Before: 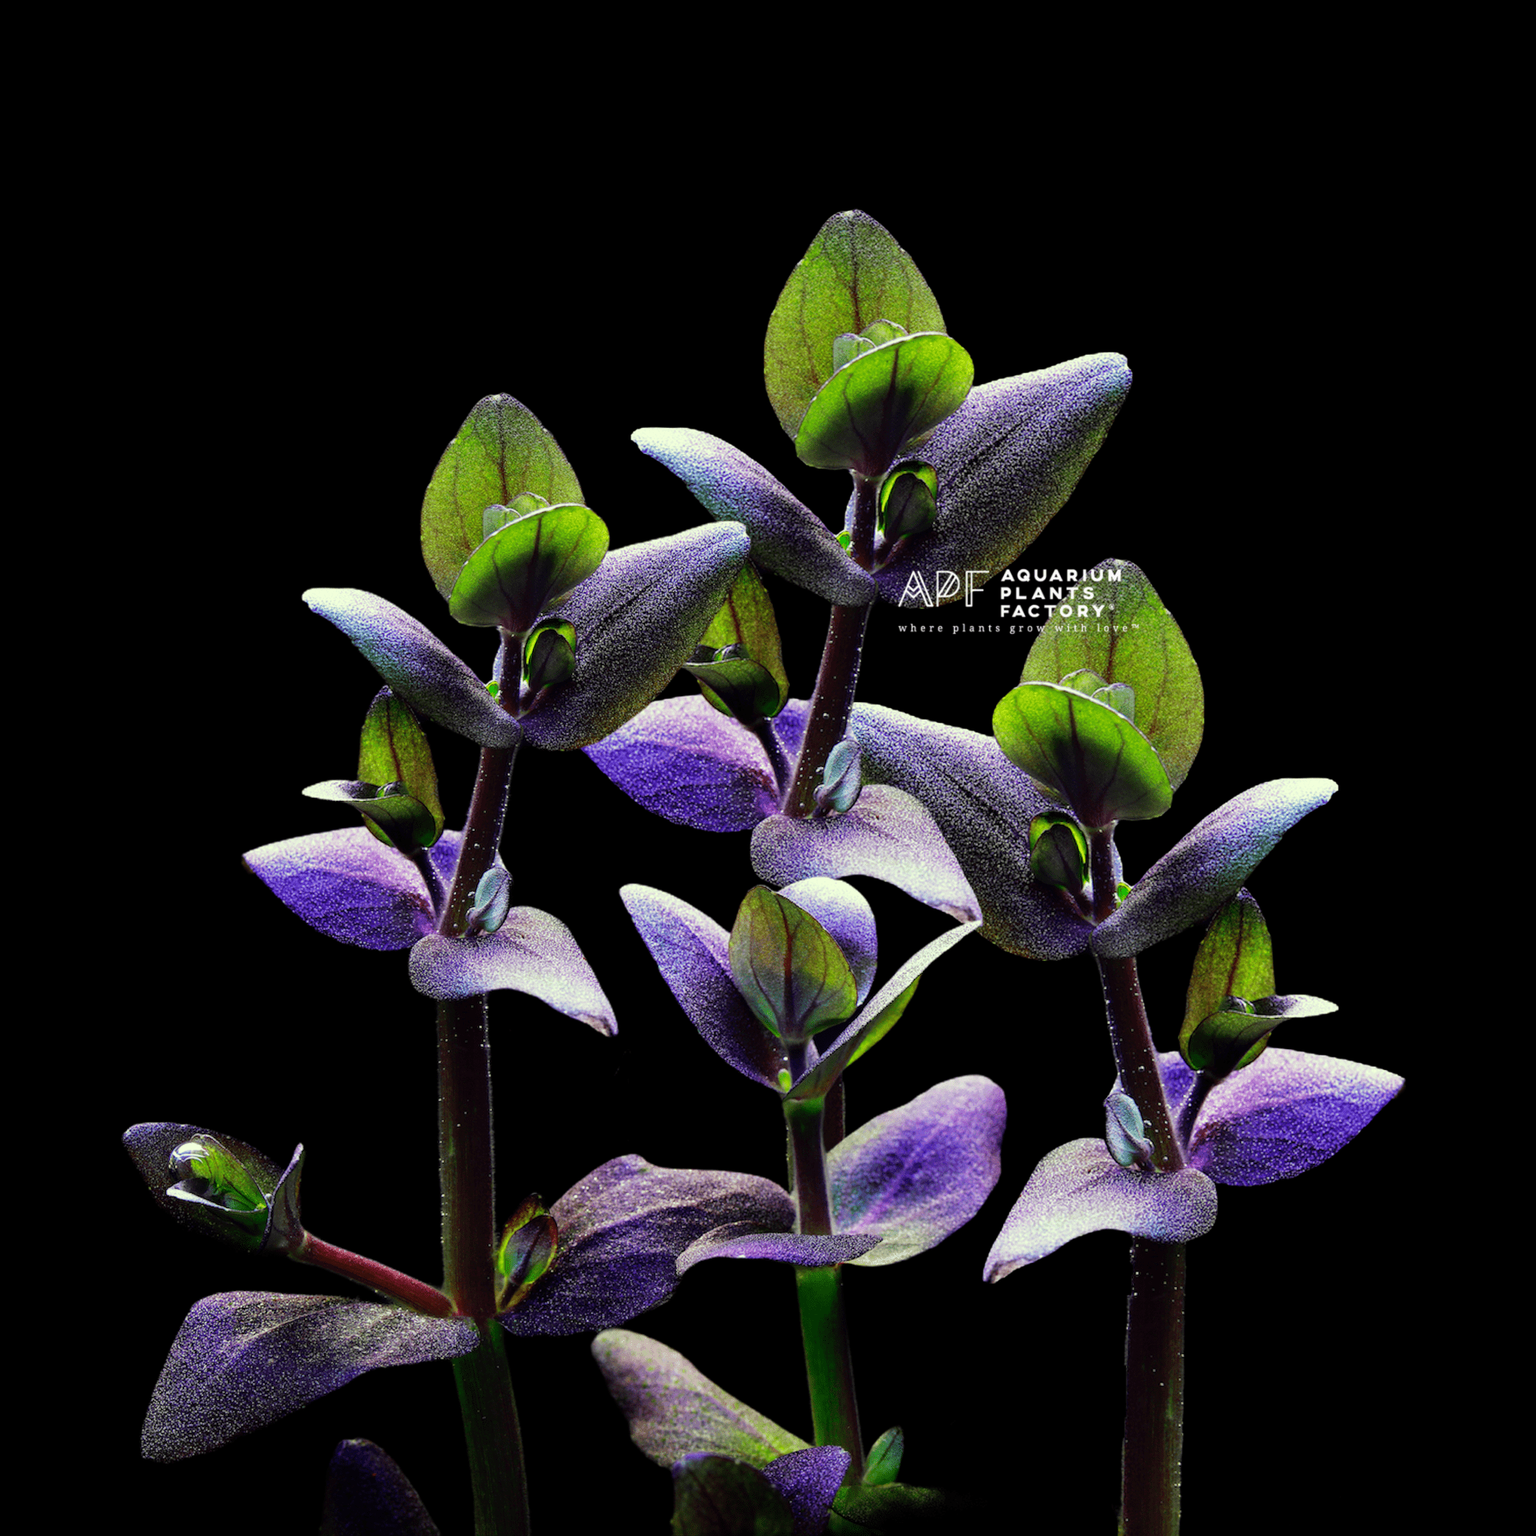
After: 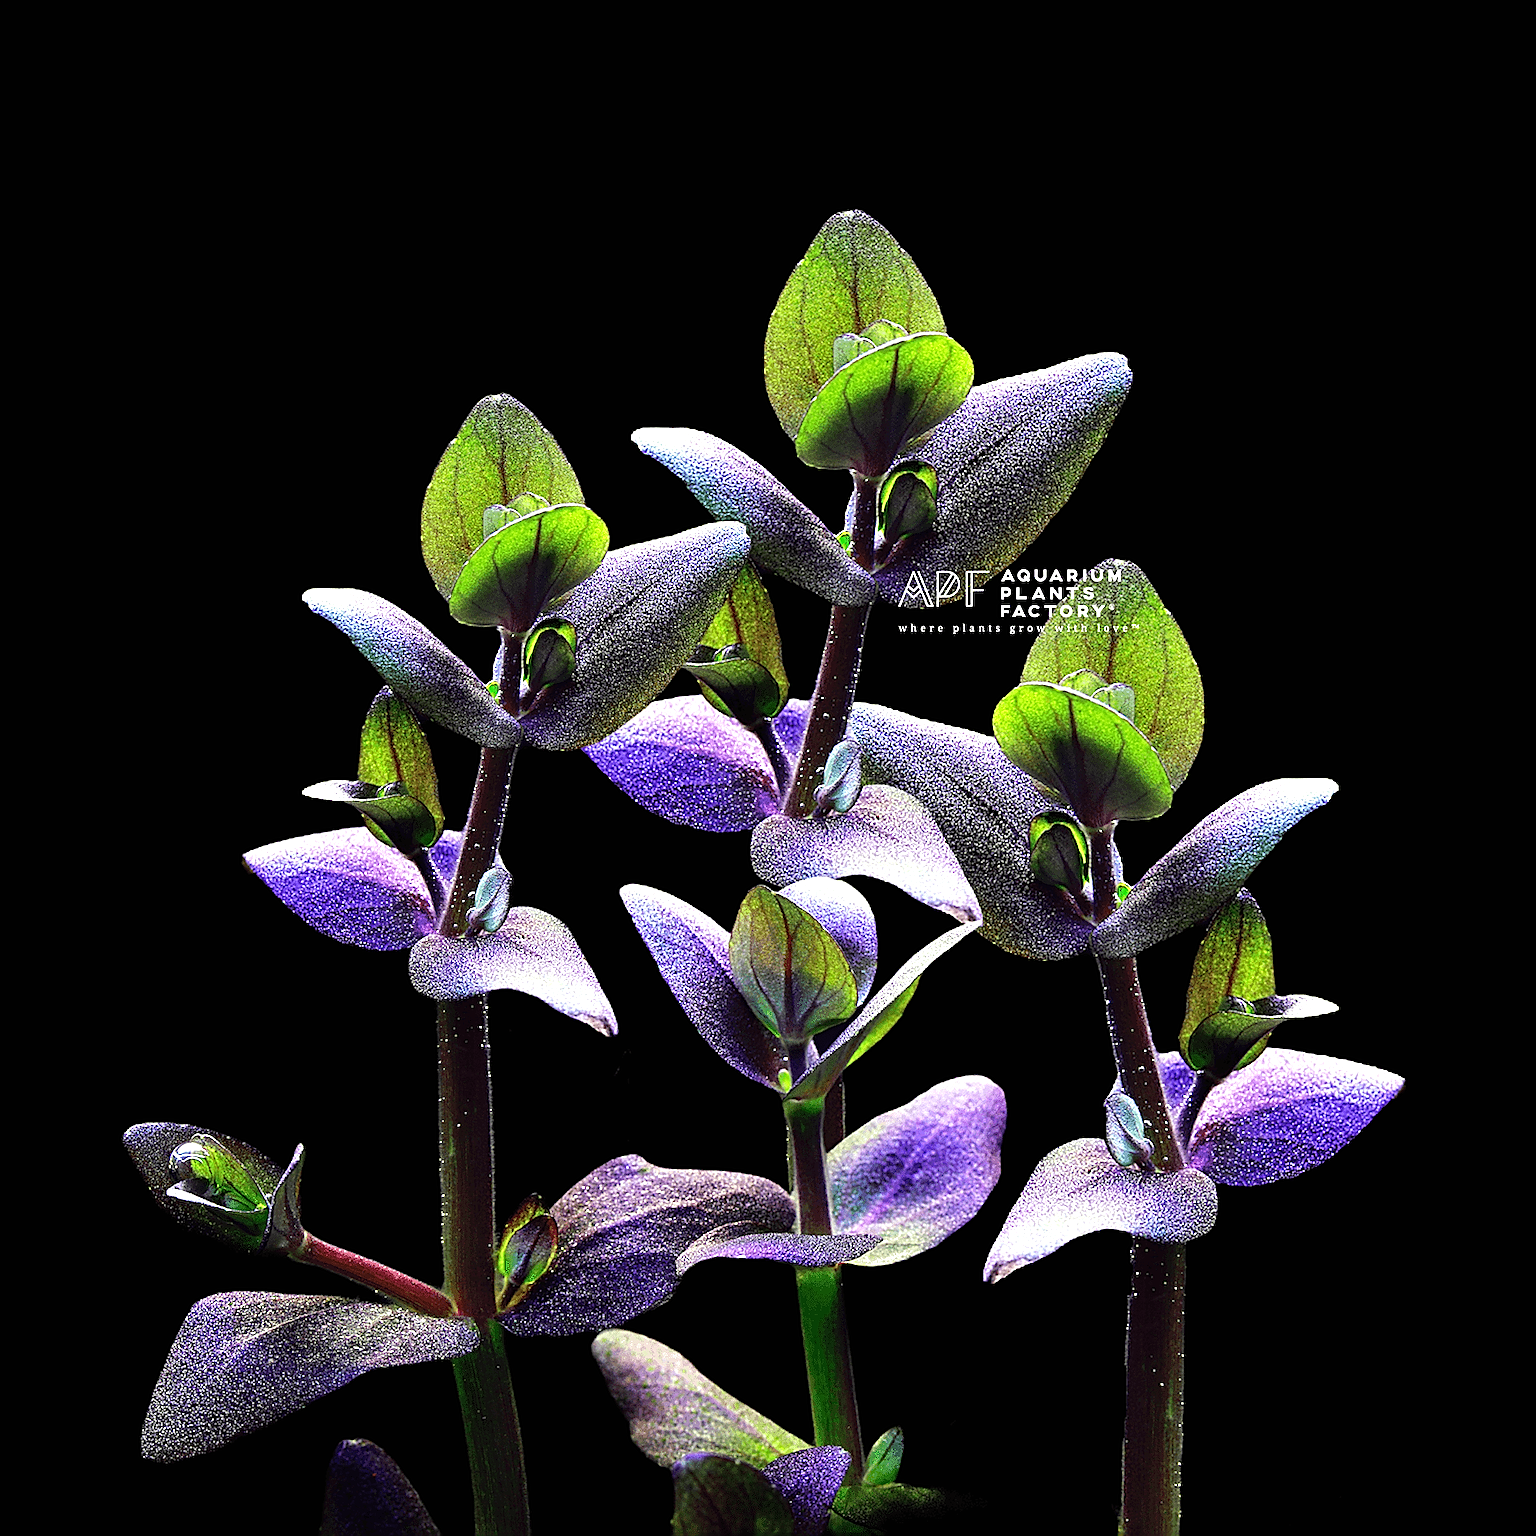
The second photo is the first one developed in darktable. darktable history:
sharpen: radius 1.685, amount 1.294
exposure: black level correction 0, exposure 0.7 EV, compensate exposure bias true, compensate highlight preservation false
